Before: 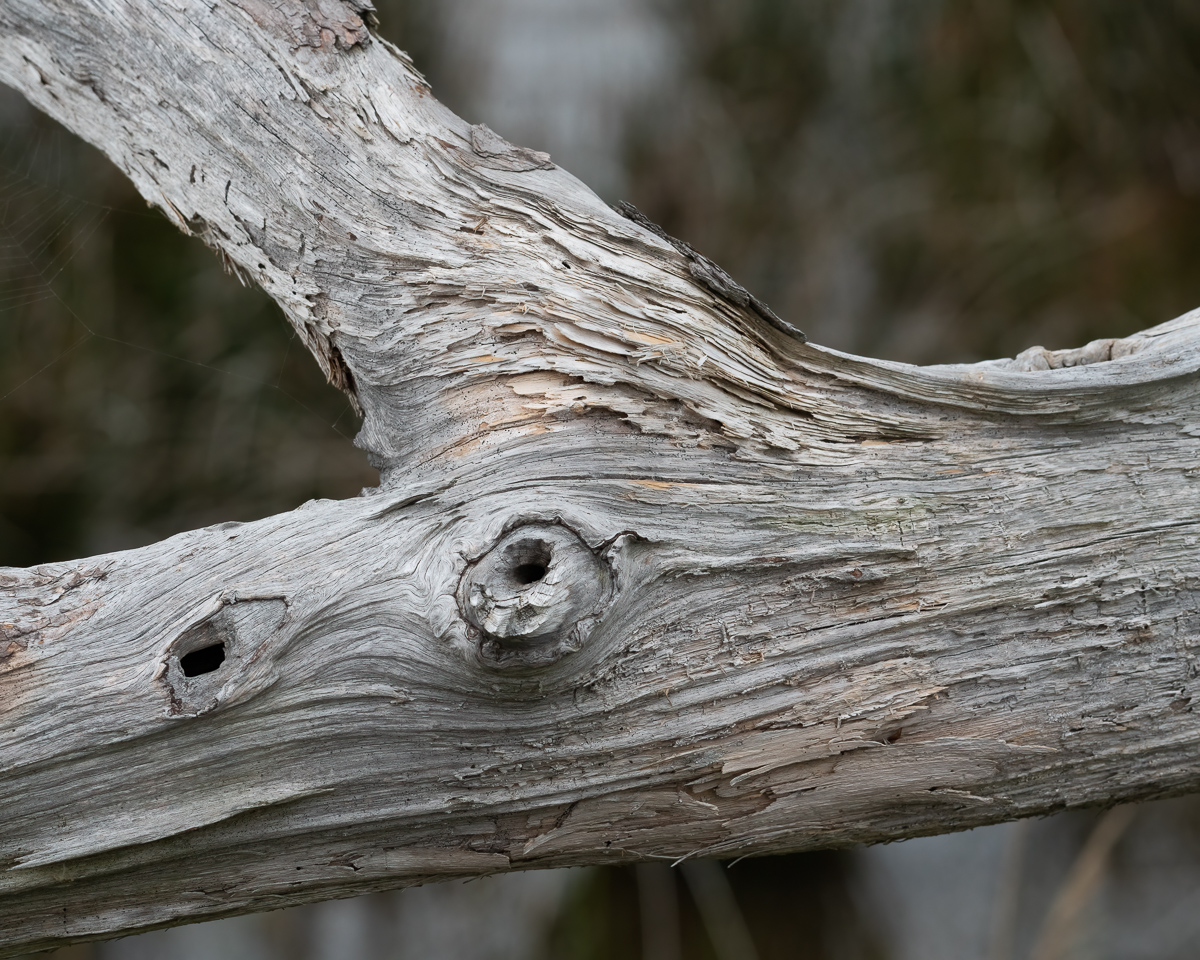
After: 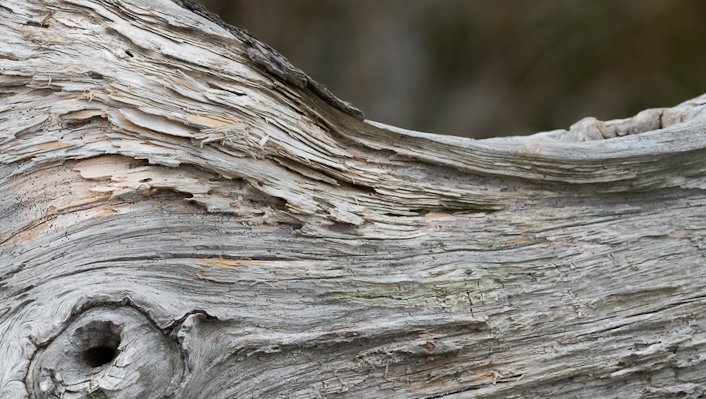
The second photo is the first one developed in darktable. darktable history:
crop: left 36.005%, top 18.293%, right 0.31%, bottom 38.444%
rotate and perspective: rotation -1.68°, lens shift (vertical) -0.146, crop left 0.049, crop right 0.912, crop top 0.032, crop bottom 0.96
